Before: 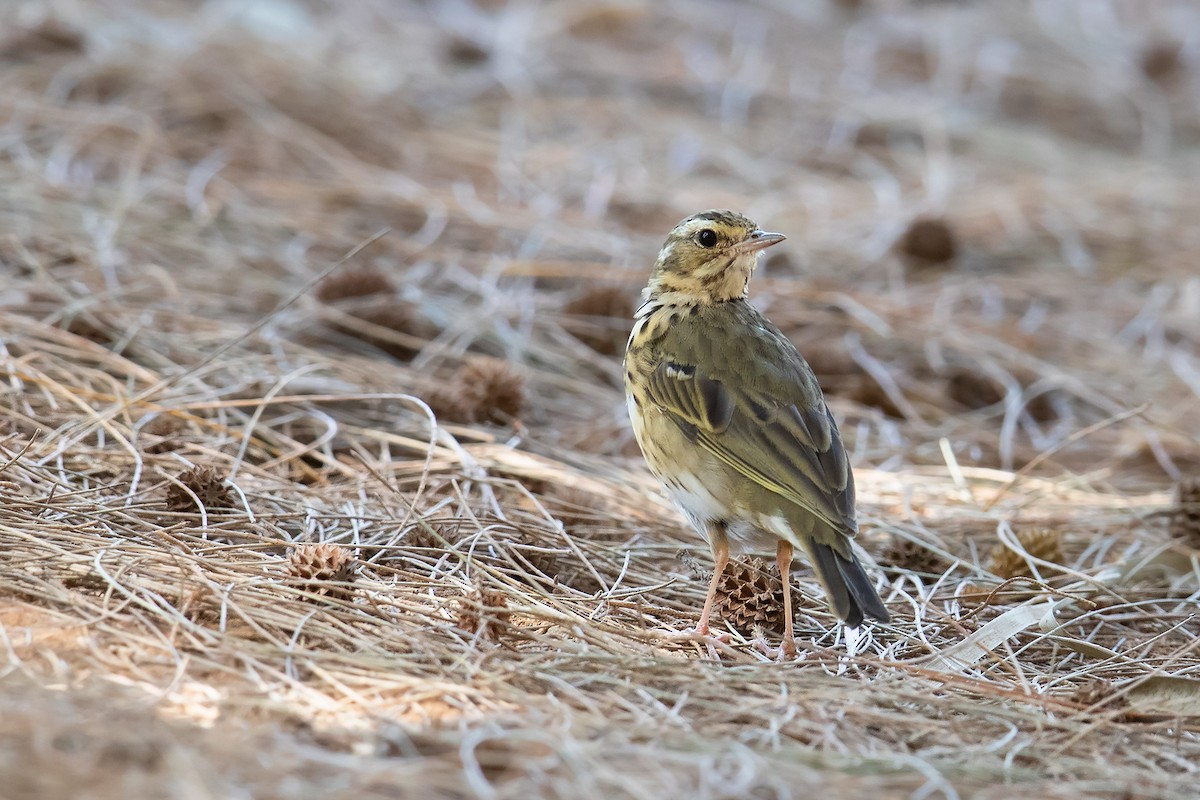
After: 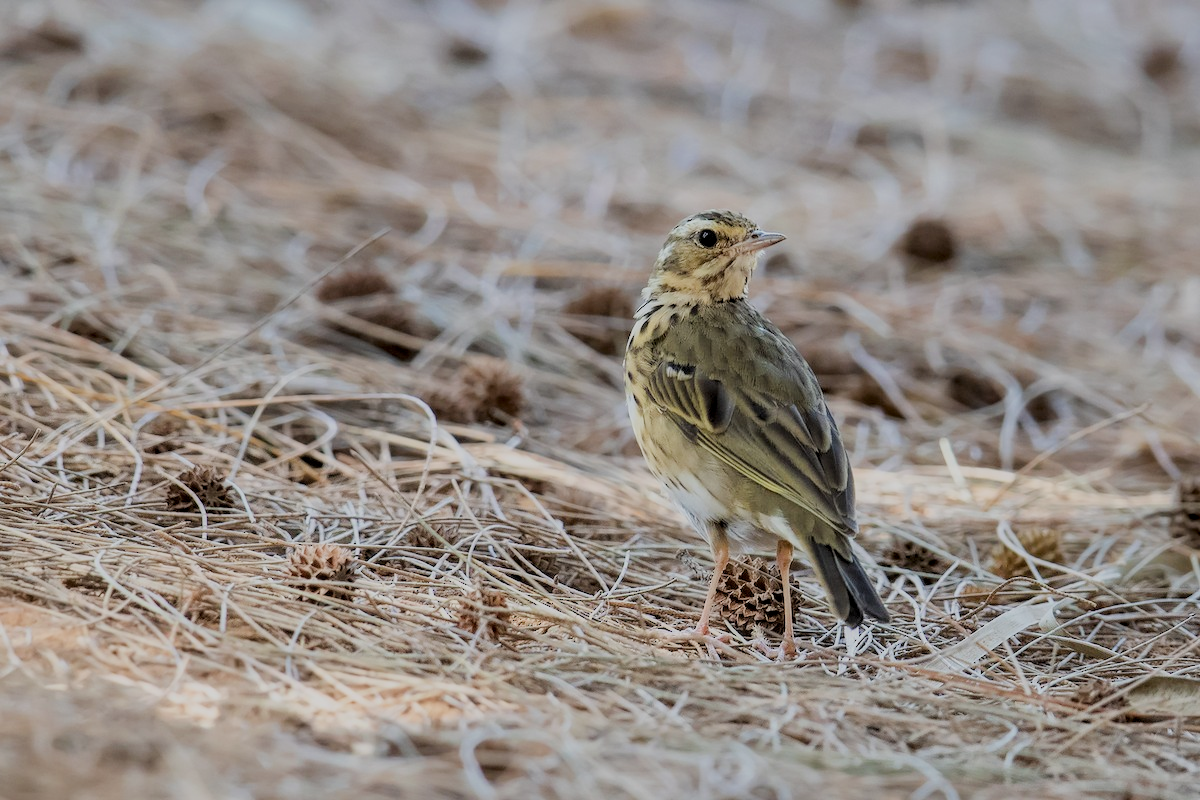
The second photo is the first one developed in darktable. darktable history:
local contrast: on, module defaults
filmic rgb: middle gray luminance 29.85%, black relative exposure -9.04 EV, white relative exposure 6.99 EV, target black luminance 0%, hardness 2.97, latitude 2.03%, contrast 0.96, highlights saturation mix 5.24%, shadows ↔ highlights balance 12.15%
exposure: compensate highlight preservation false
